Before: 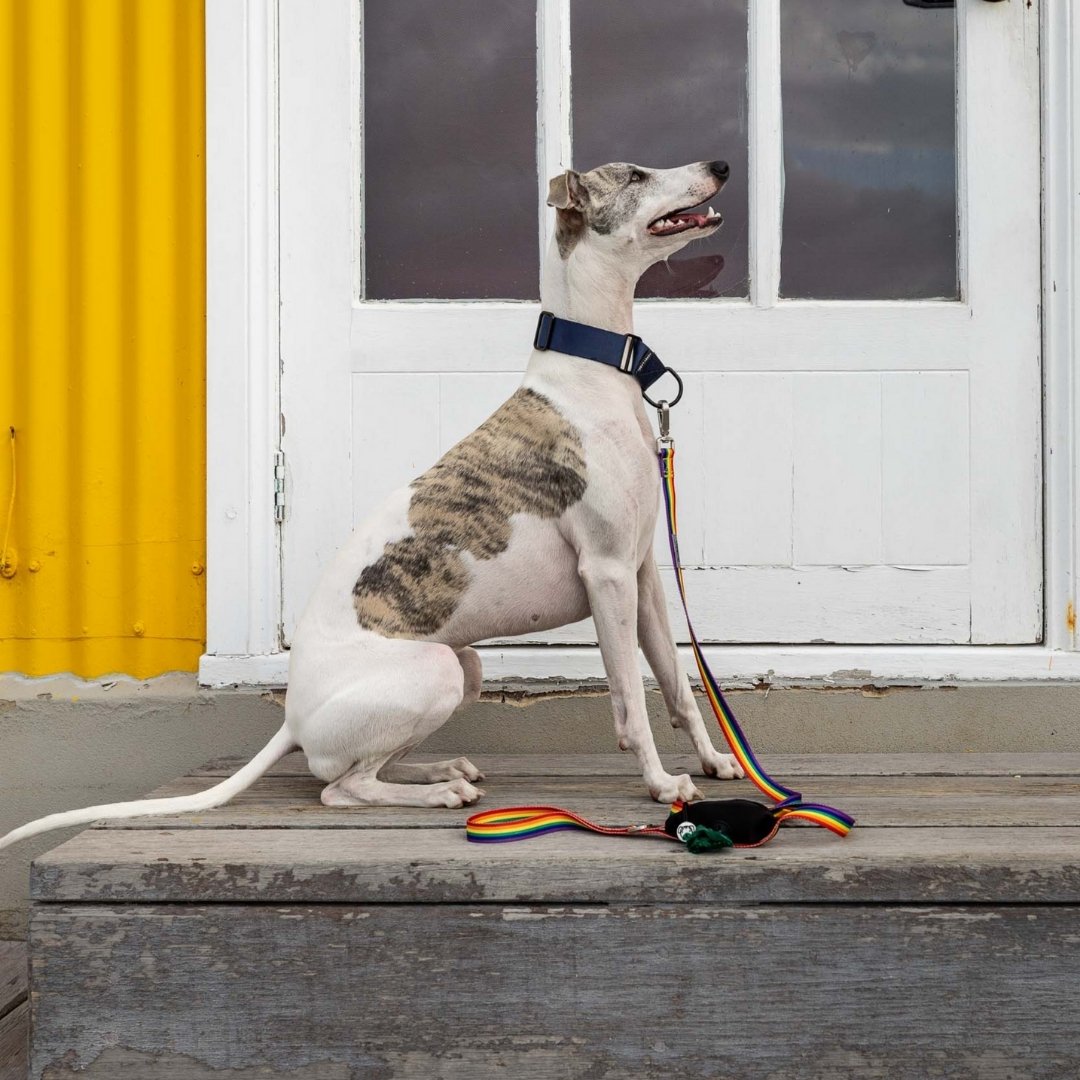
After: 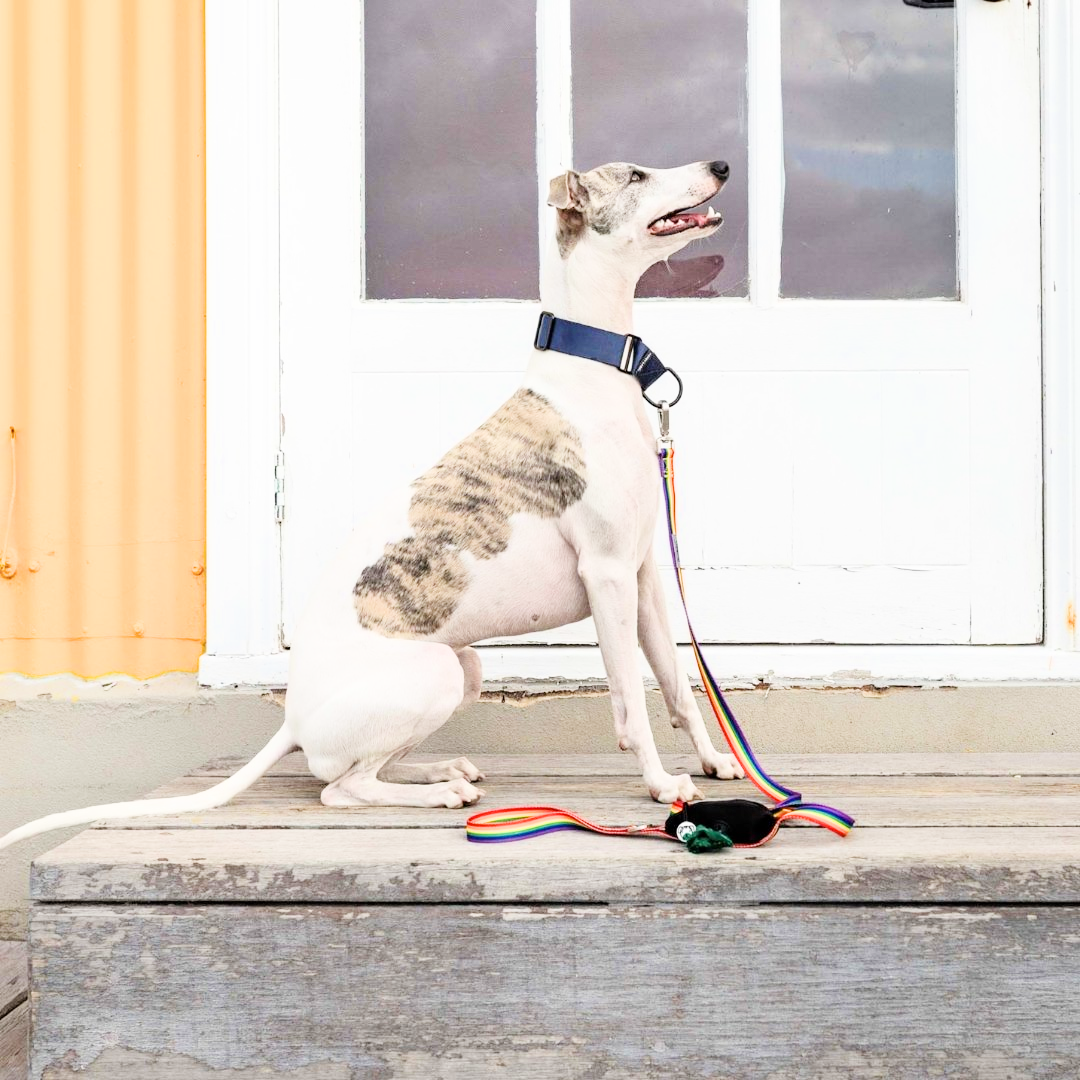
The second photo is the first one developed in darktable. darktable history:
exposure: exposure 1.993 EV, compensate highlight preservation false
filmic rgb: black relative exposure -7.65 EV, white relative exposure 4.56 EV, hardness 3.61, contrast 1.059
